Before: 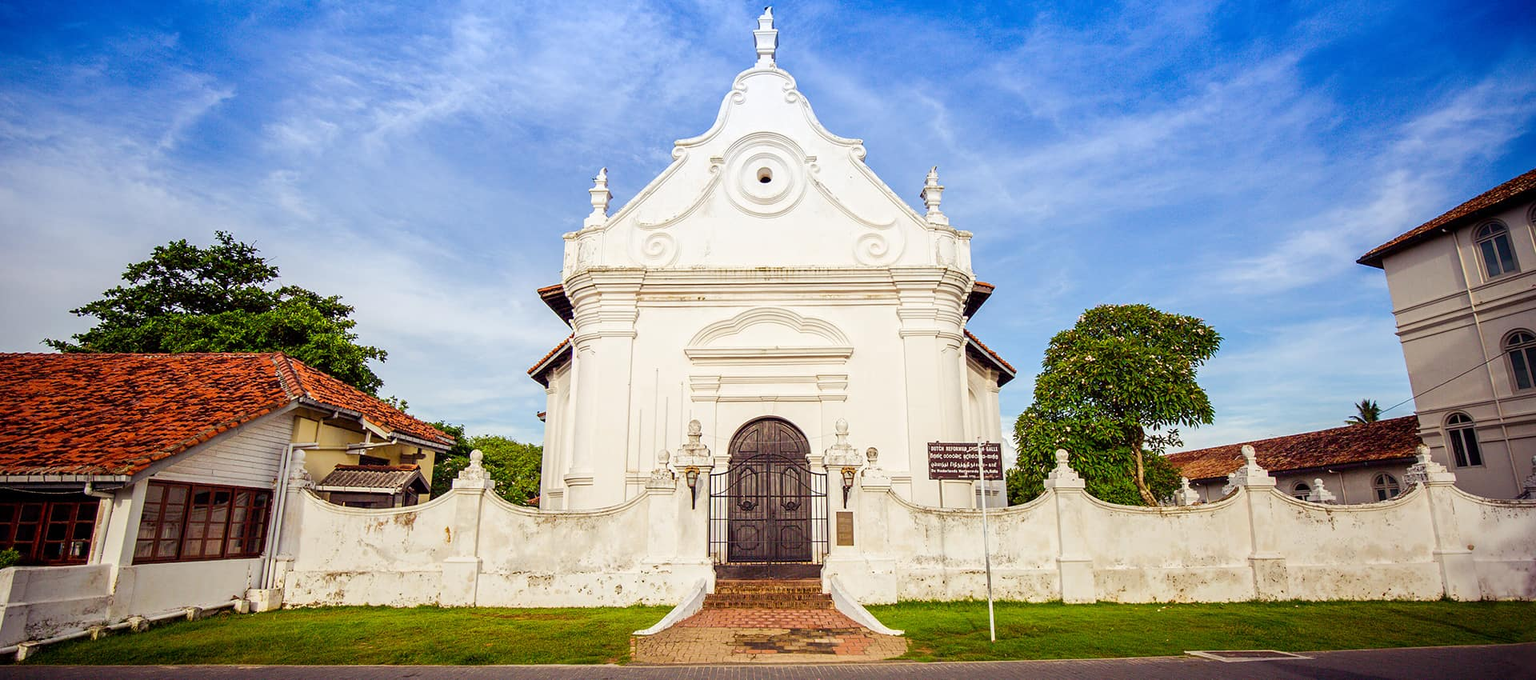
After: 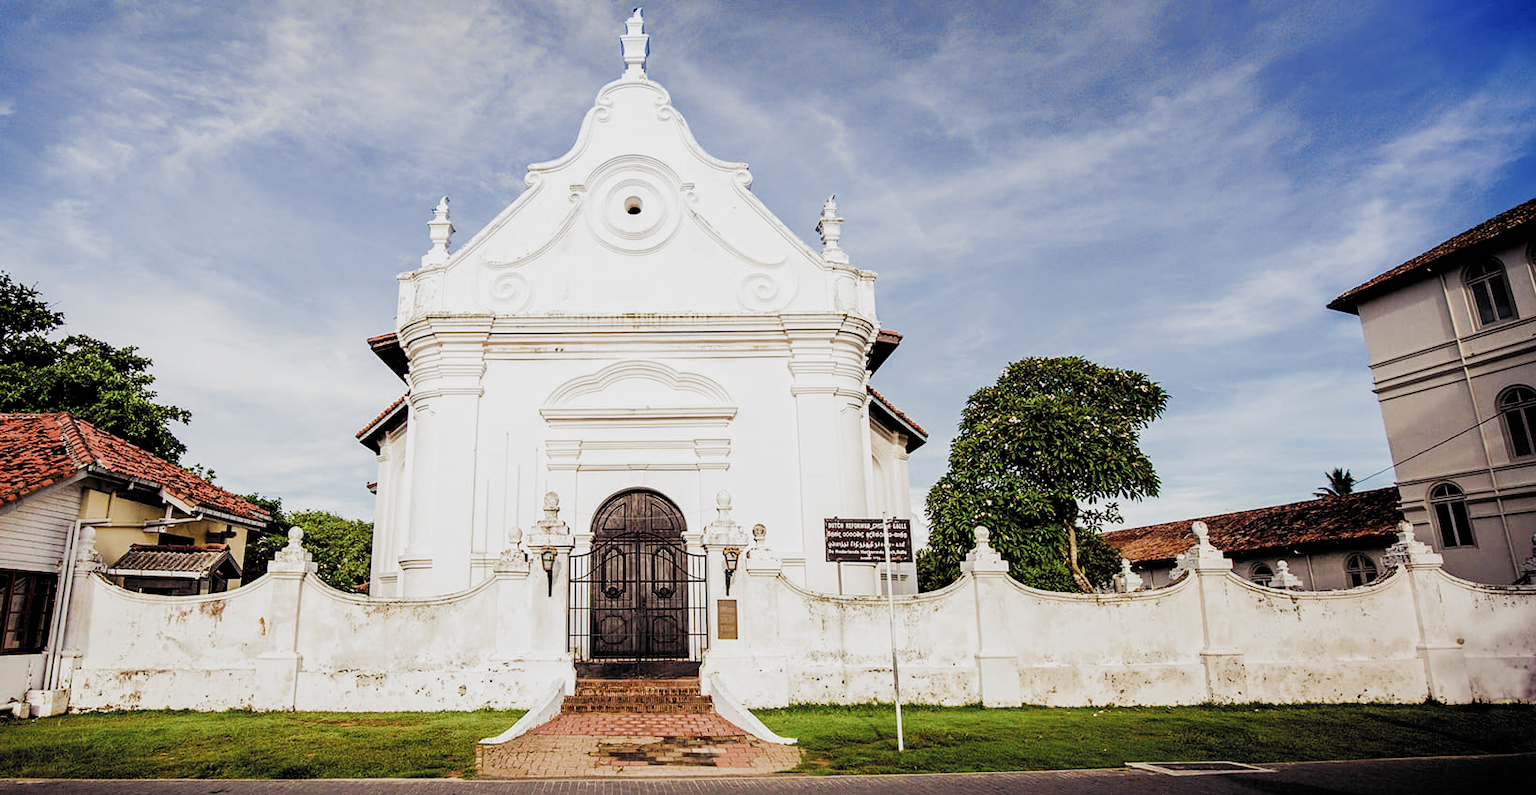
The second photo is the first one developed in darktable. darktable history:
crop and rotate: left 14.628%
filmic rgb: black relative exposure -5.07 EV, white relative exposure 3.98 EV, hardness 2.9, contrast 1.398, highlights saturation mix -30.31%, add noise in highlights 0.002, color science v3 (2019), use custom middle-gray values true, contrast in highlights soft
